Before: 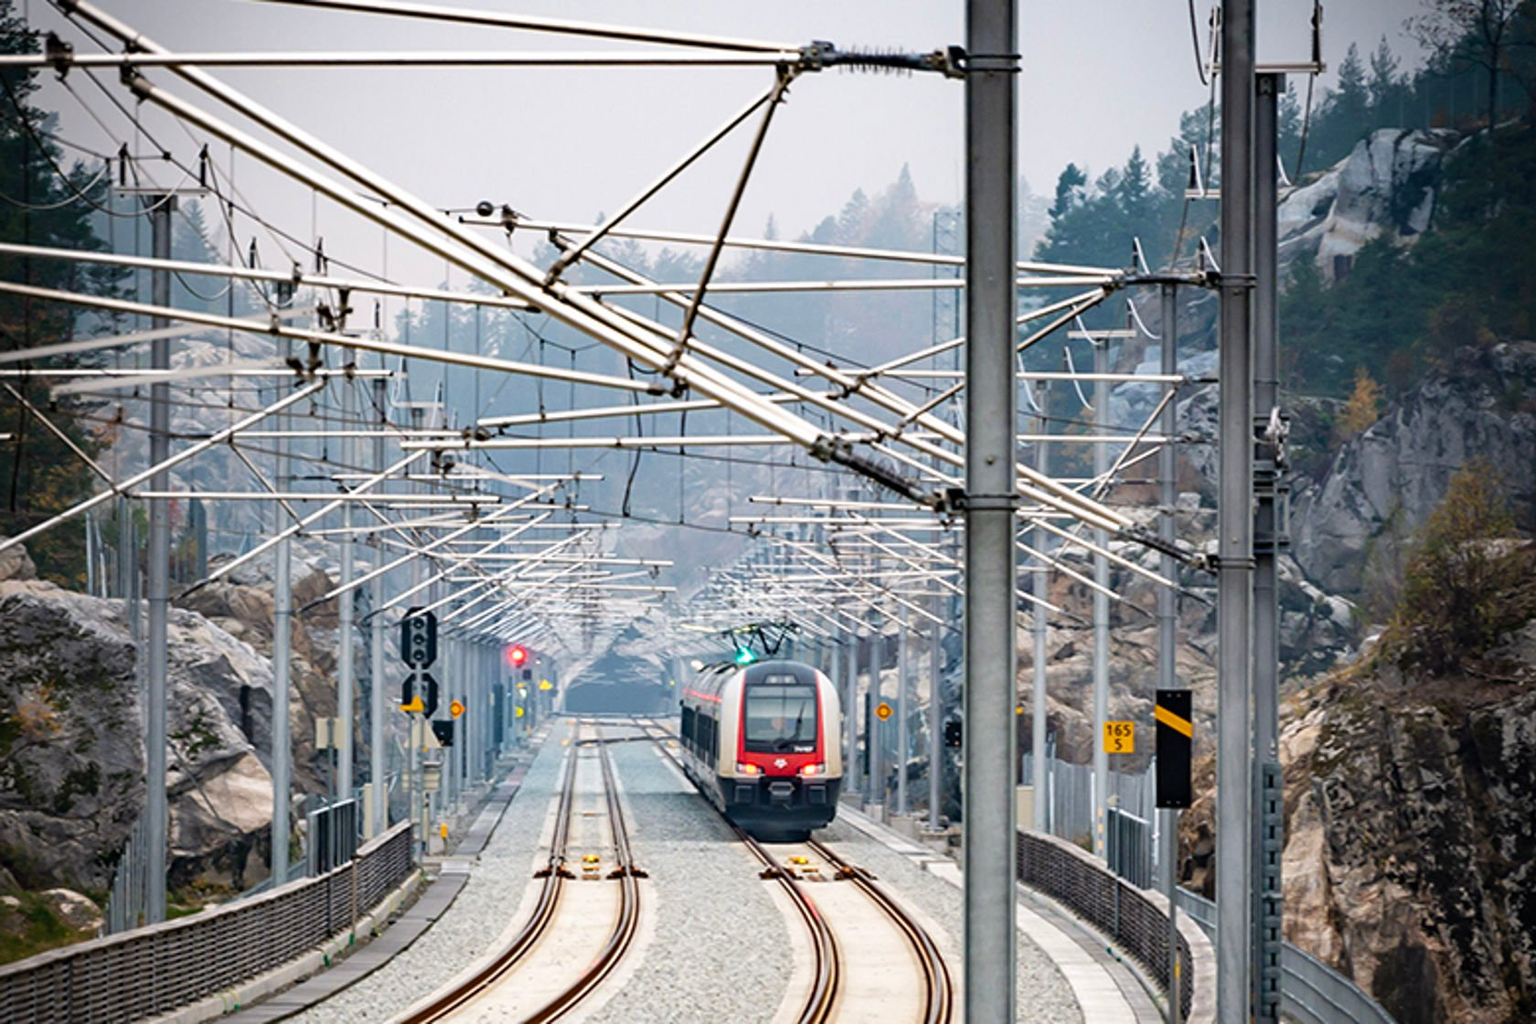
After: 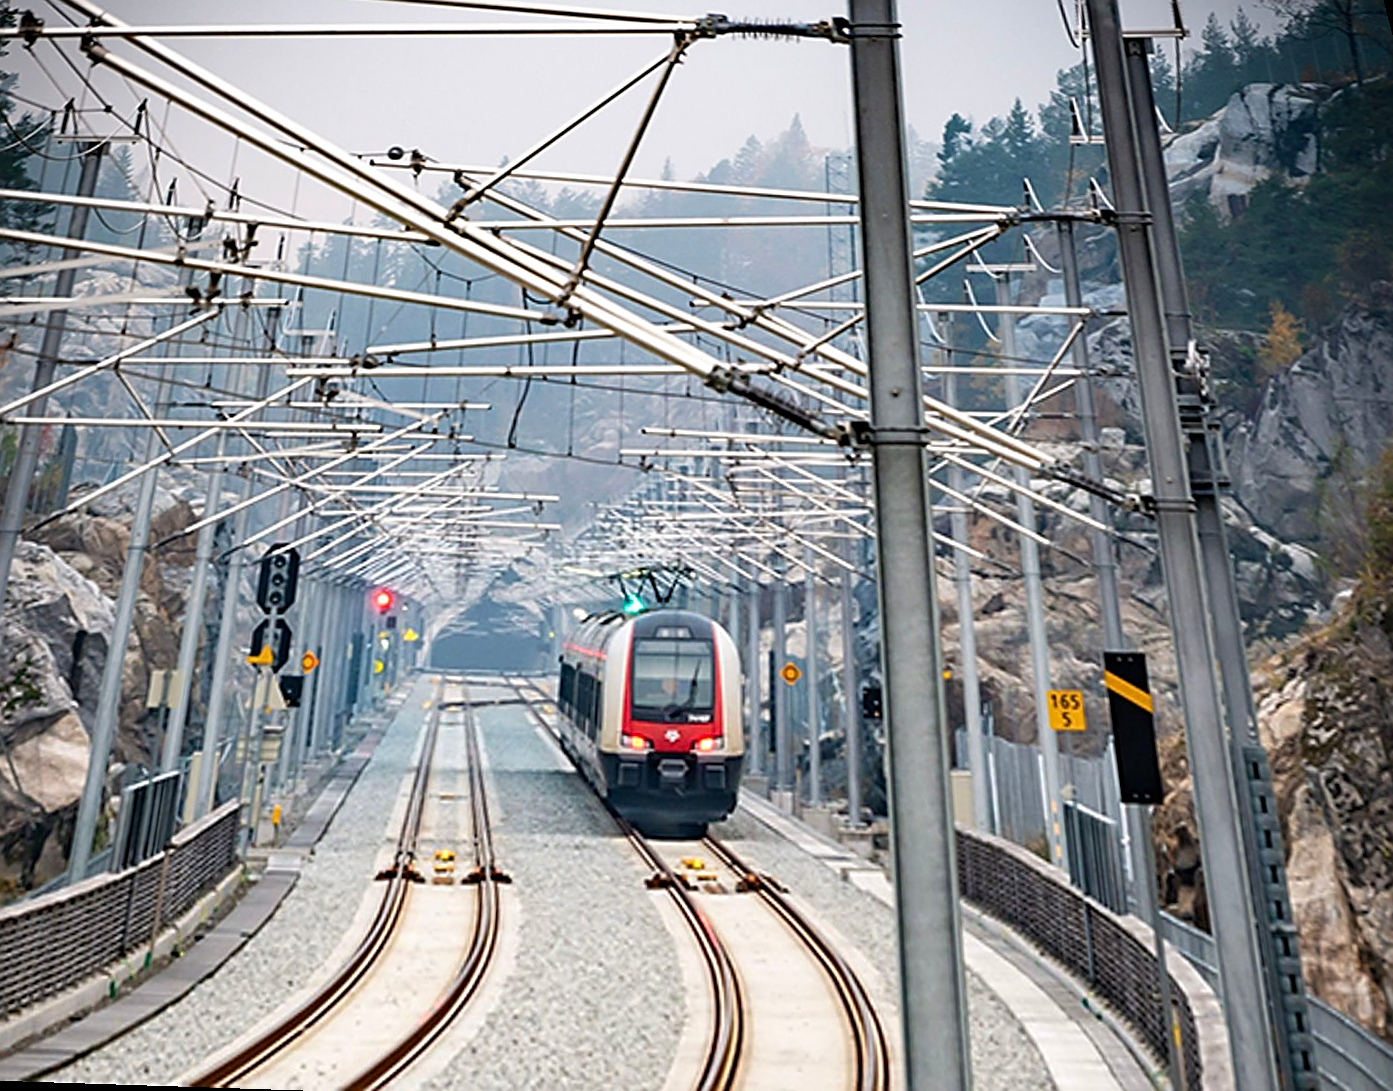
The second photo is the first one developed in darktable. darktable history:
sharpen: amount 0.6
rotate and perspective: rotation 0.72°, lens shift (vertical) -0.352, lens shift (horizontal) -0.051, crop left 0.152, crop right 0.859, crop top 0.019, crop bottom 0.964
